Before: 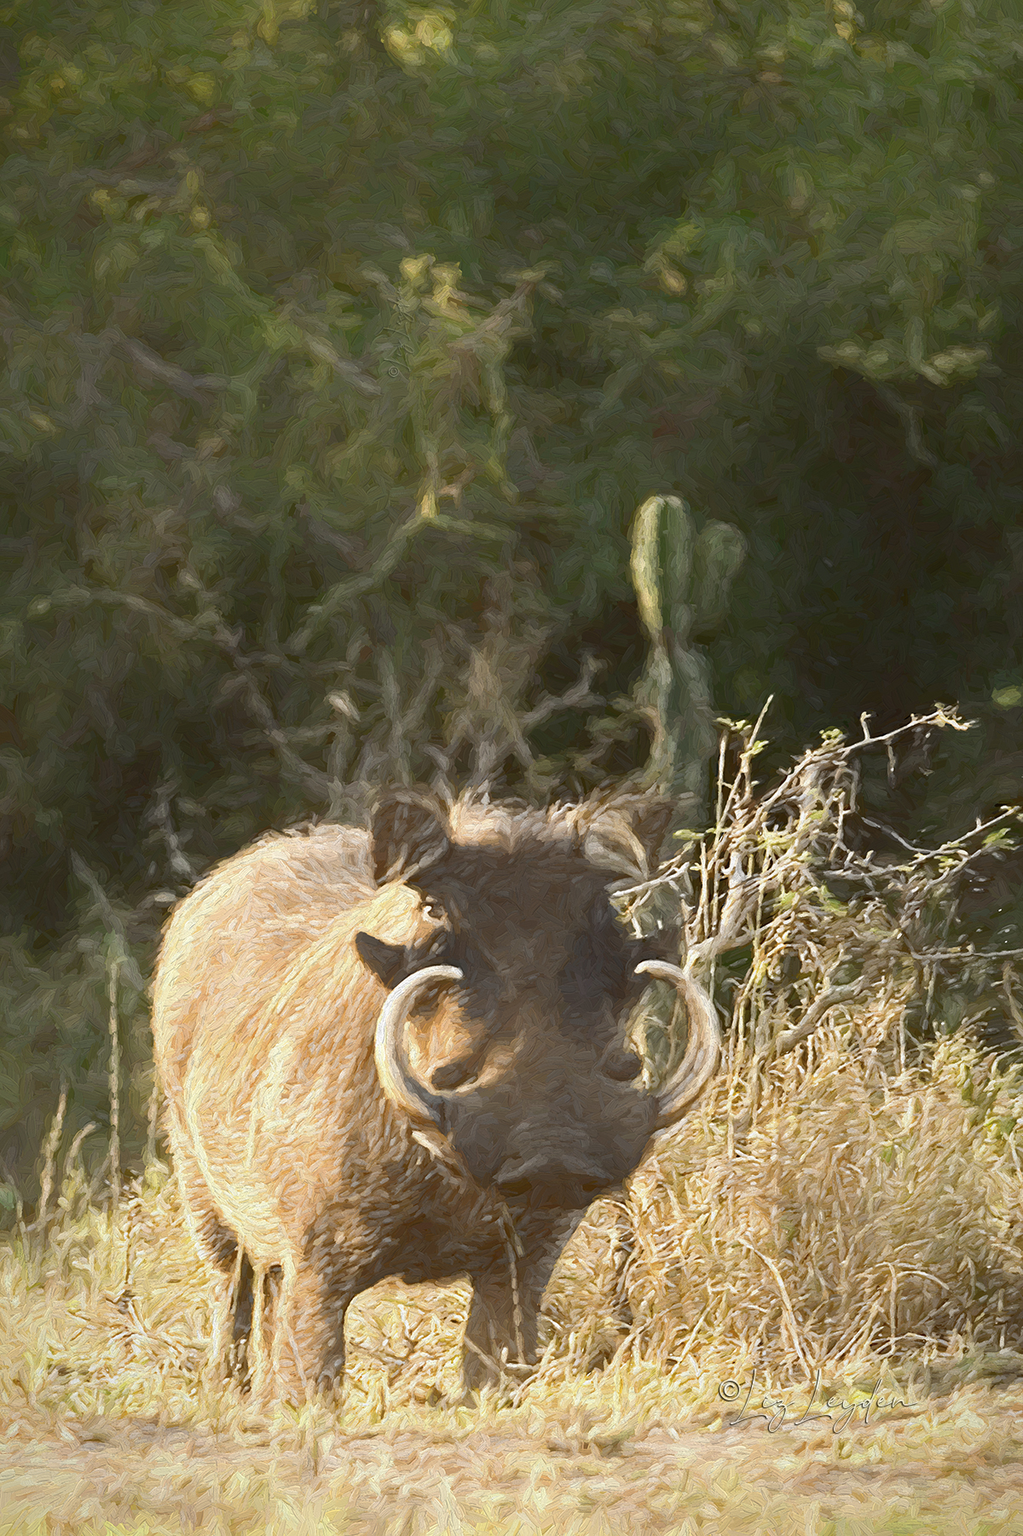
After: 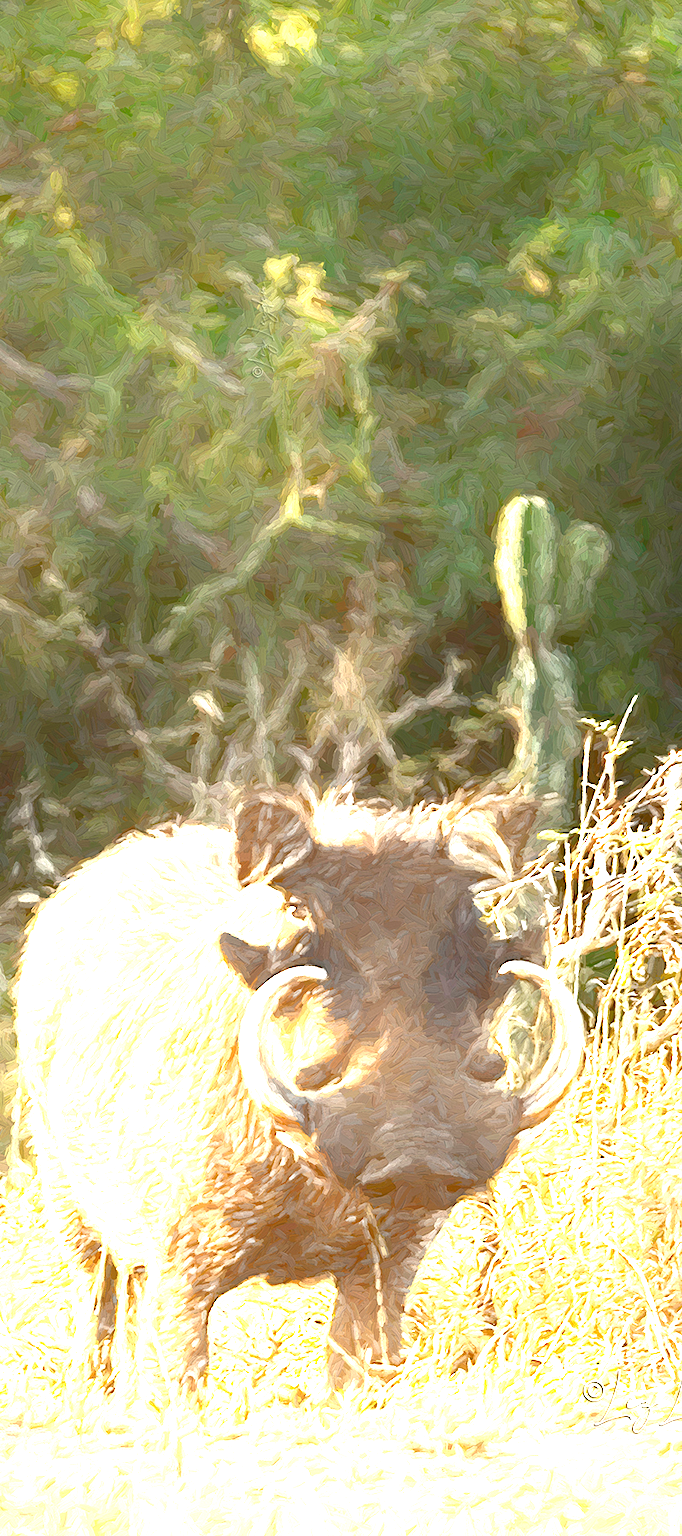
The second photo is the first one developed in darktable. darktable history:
crop and rotate: left 13.338%, right 19.993%
exposure: black level correction 0, exposure 1.873 EV, compensate highlight preservation false
